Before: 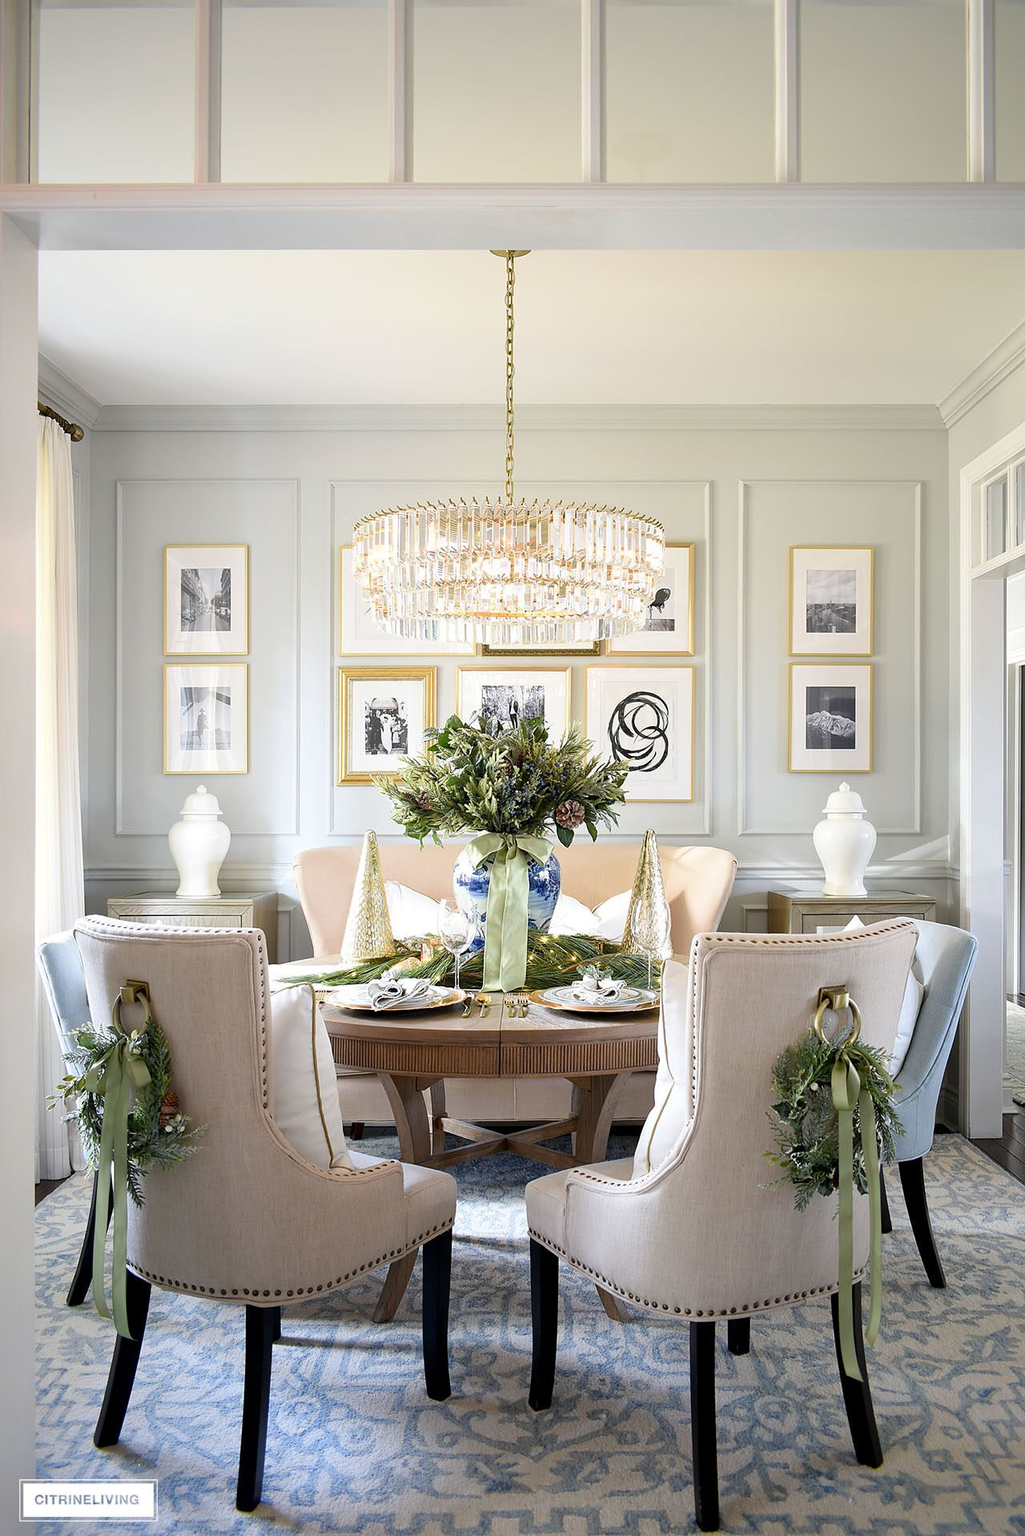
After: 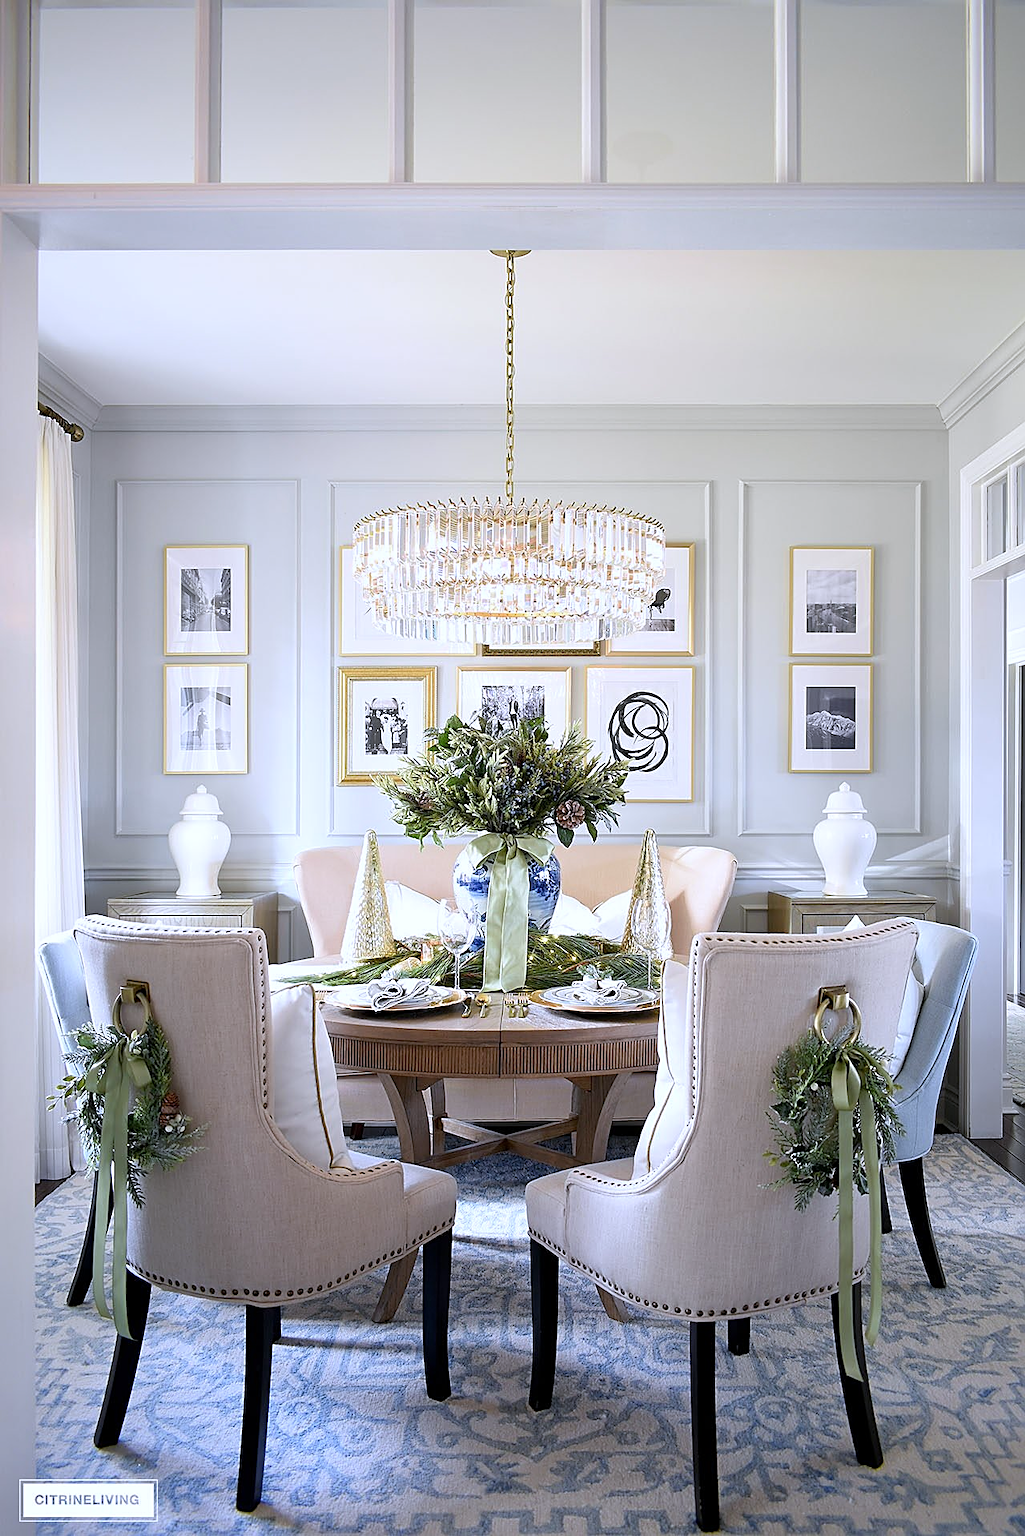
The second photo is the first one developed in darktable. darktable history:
sharpen: on, module defaults
white balance: red 0.967, blue 1.119, emerald 0.756
